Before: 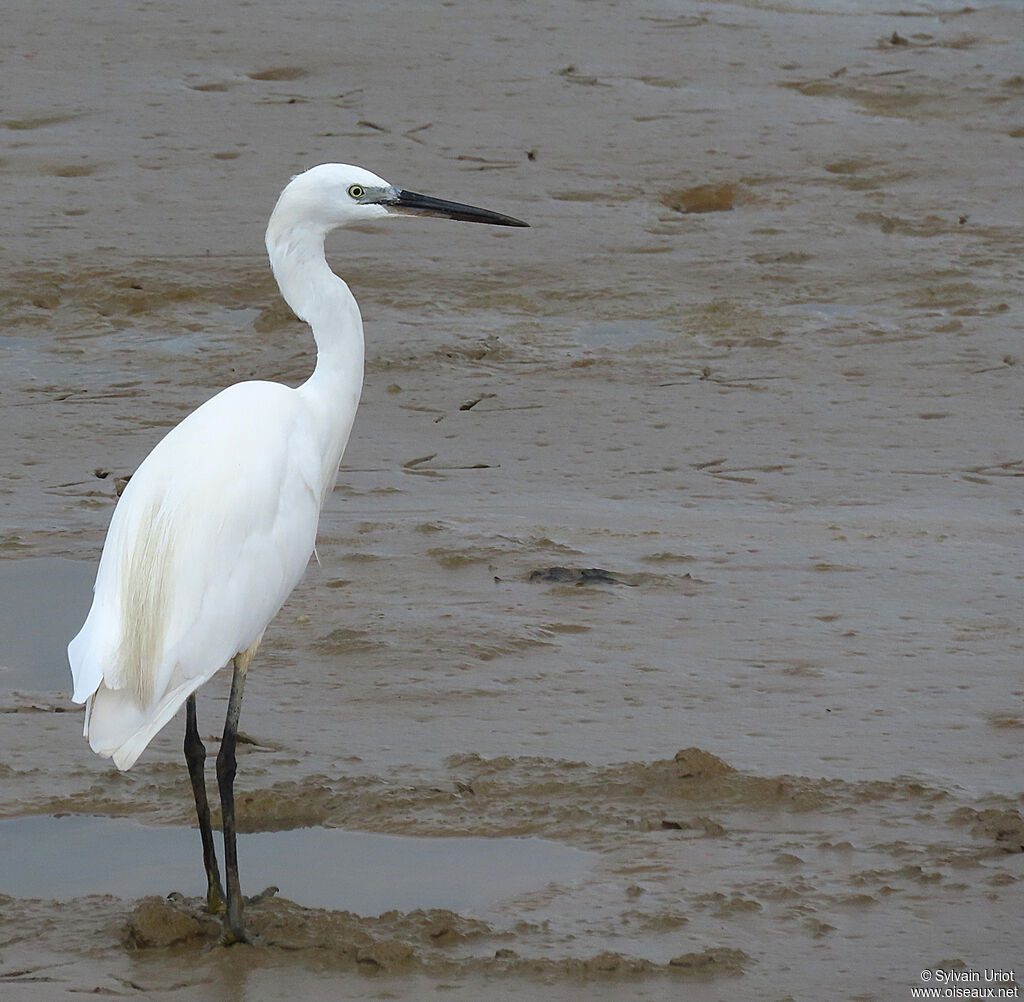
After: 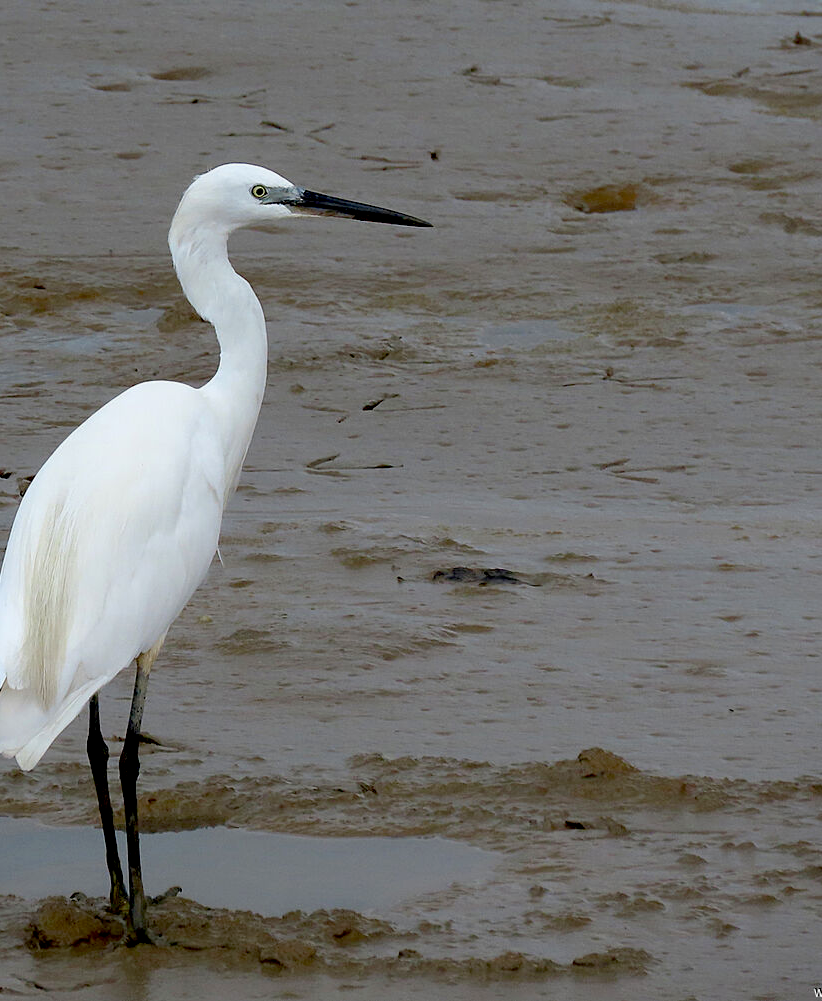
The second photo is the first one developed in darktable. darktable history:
crop and rotate: left 9.51%, right 10.166%
exposure: black level correction 0.028, exposure -0.075 EV, compensate highlight preservation false
